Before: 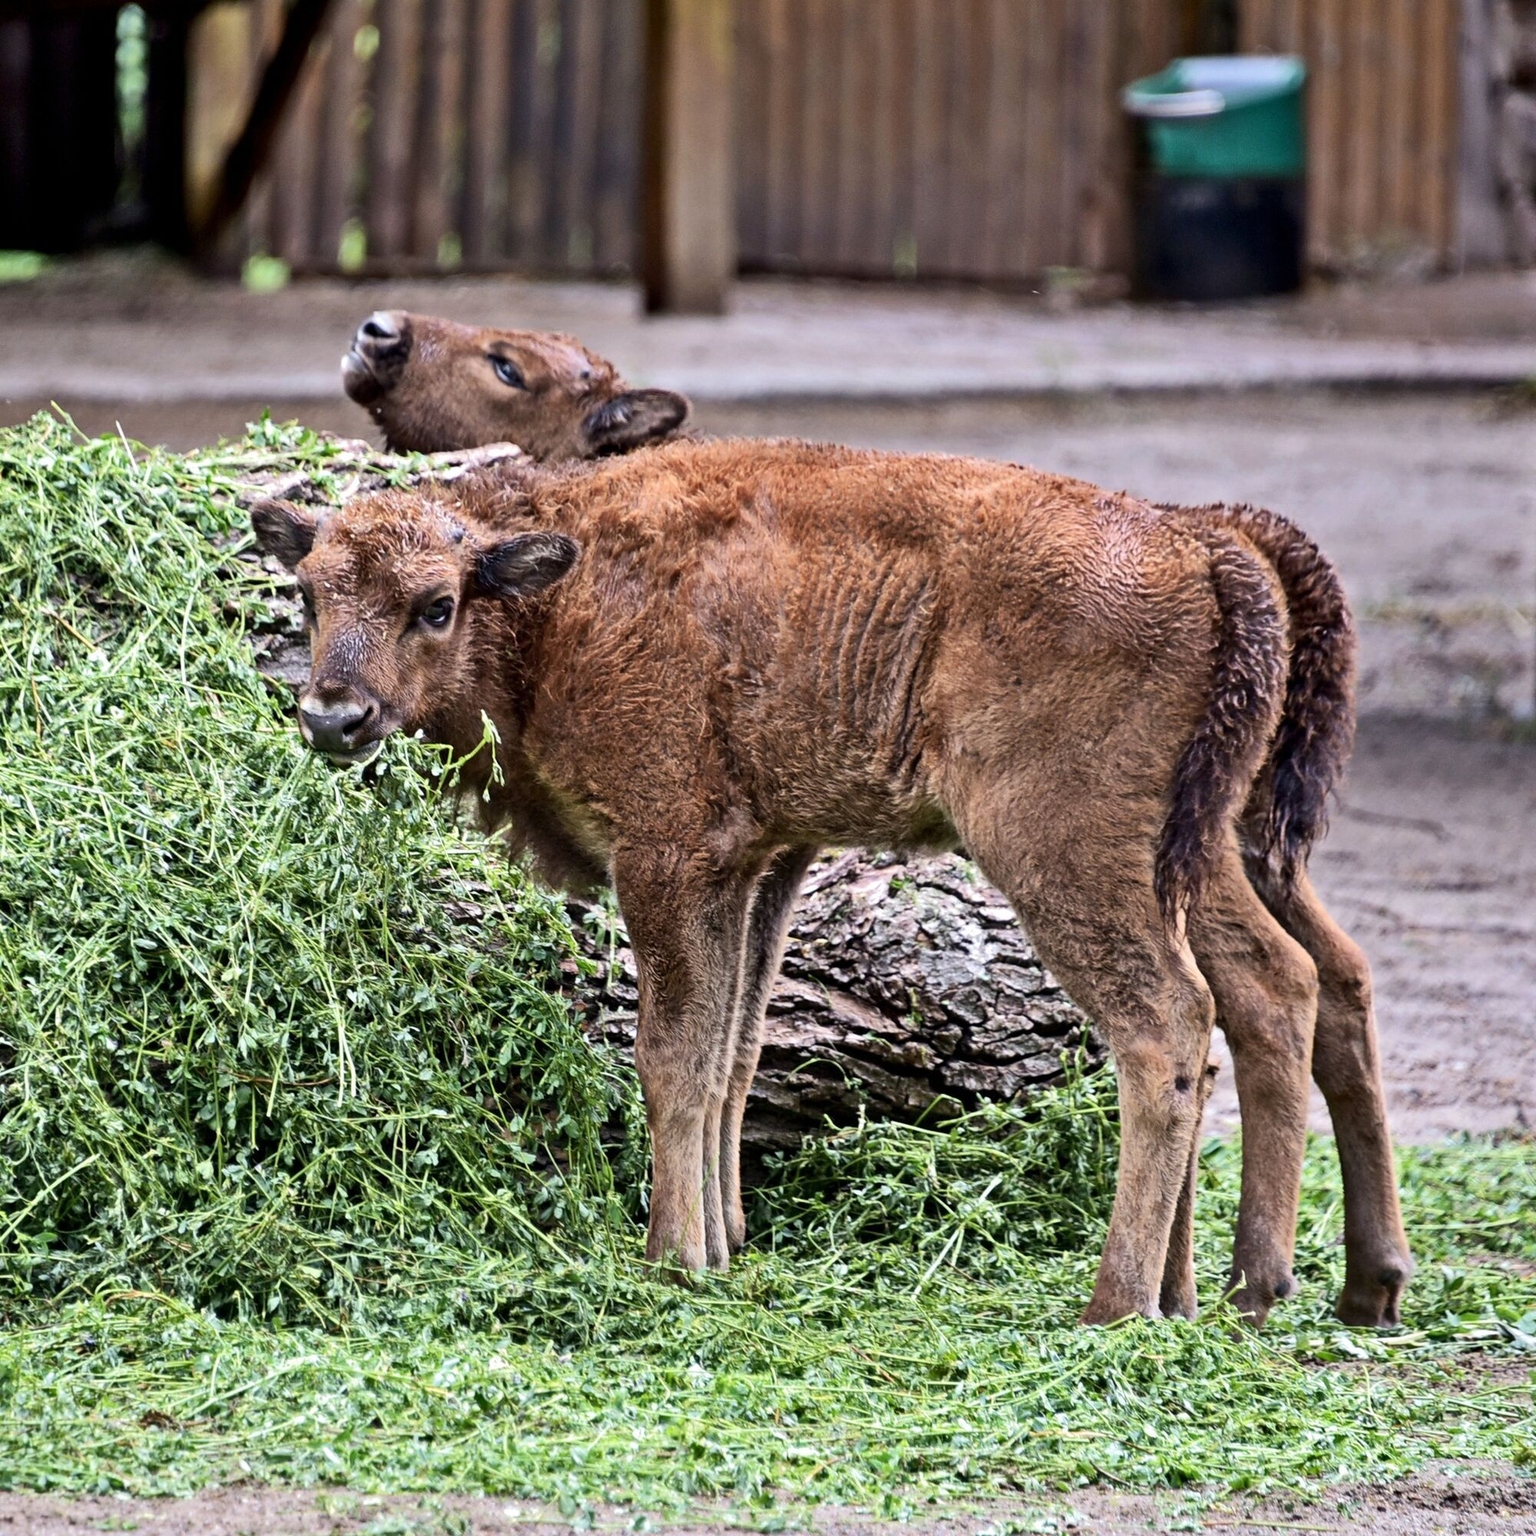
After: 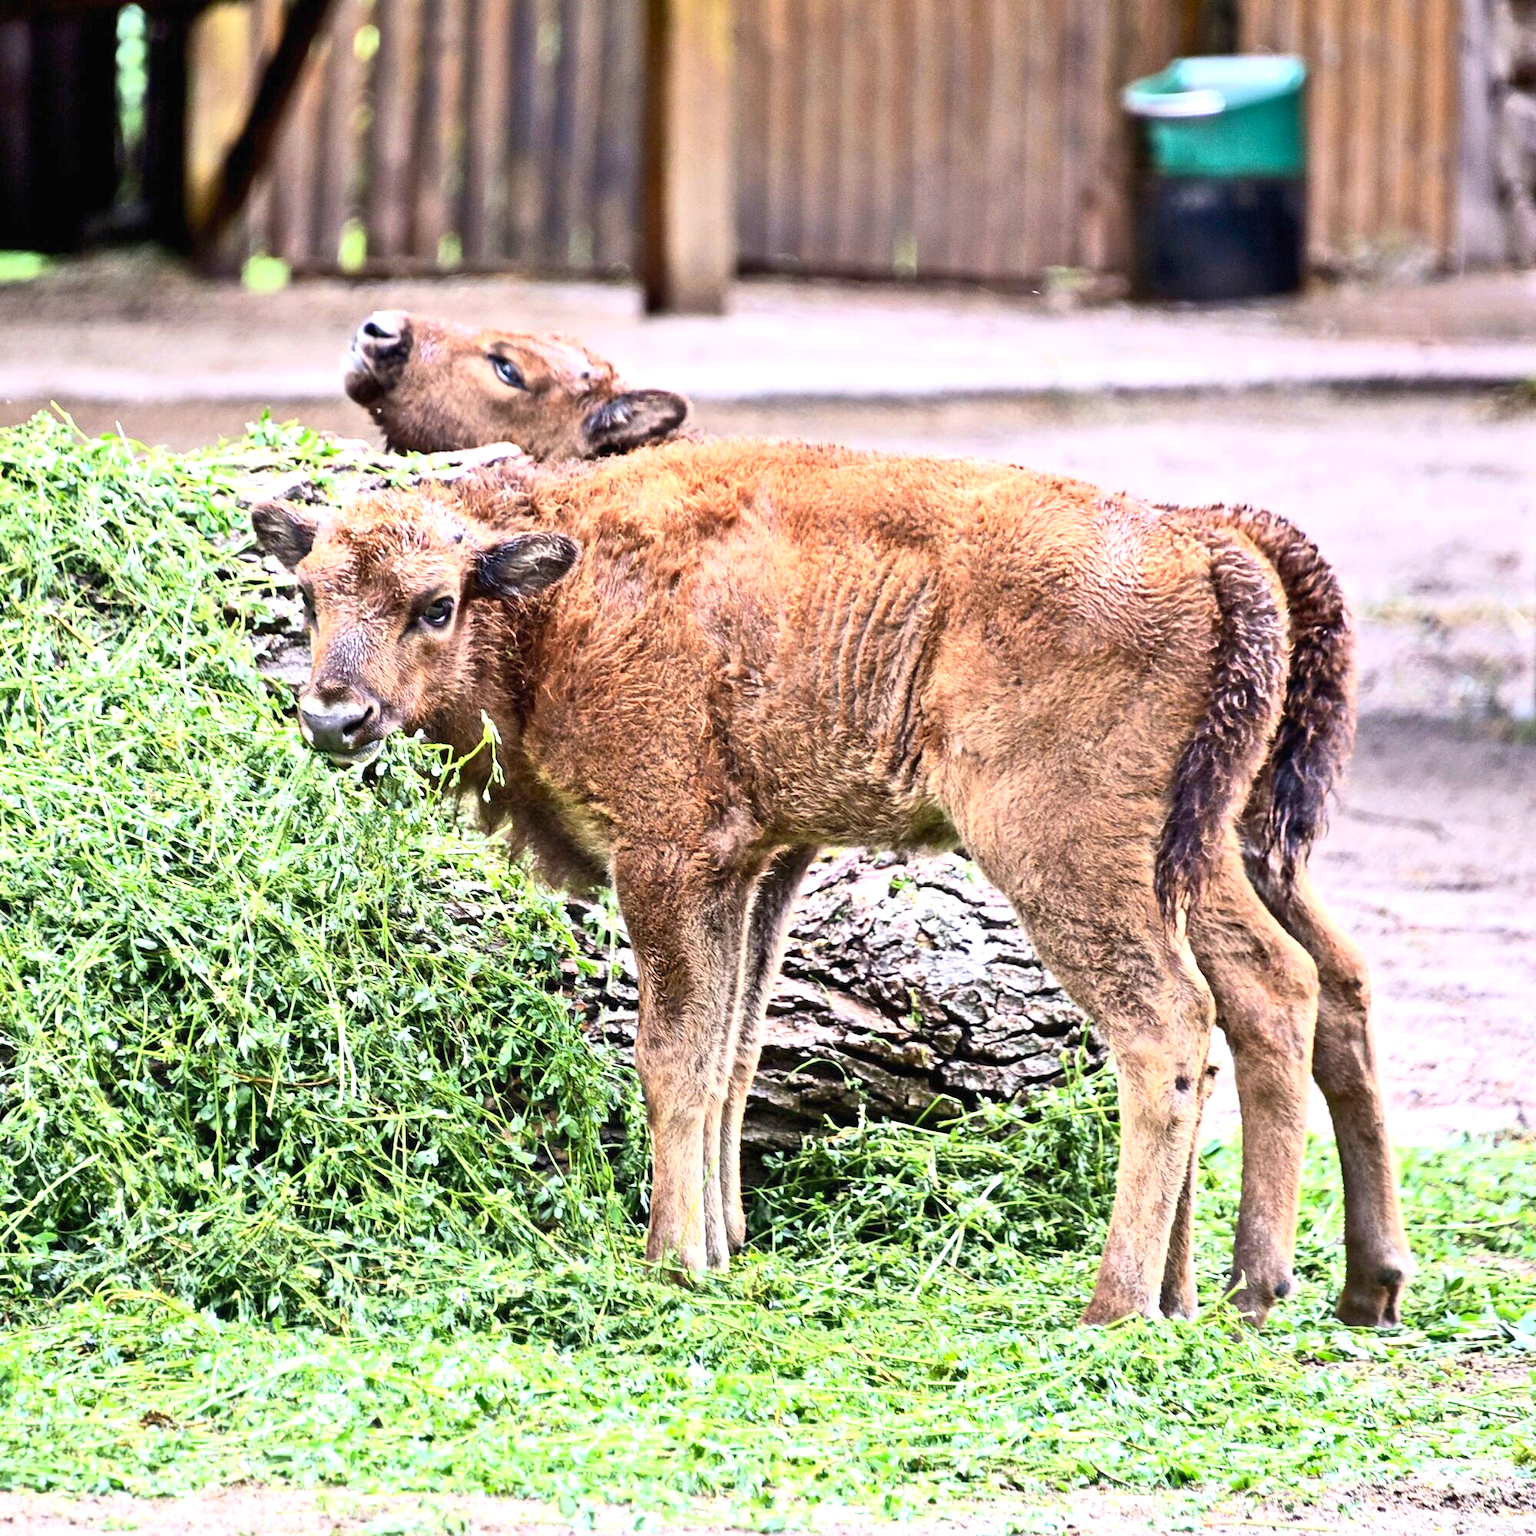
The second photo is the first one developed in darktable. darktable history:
exposure: black level correction 0, exposure 0.953 EV, compensate exposure bias true, compensate highlight preservation false
contrast brightness saturation: contrast 0.2, brightness 0.16, saturation 0.22
